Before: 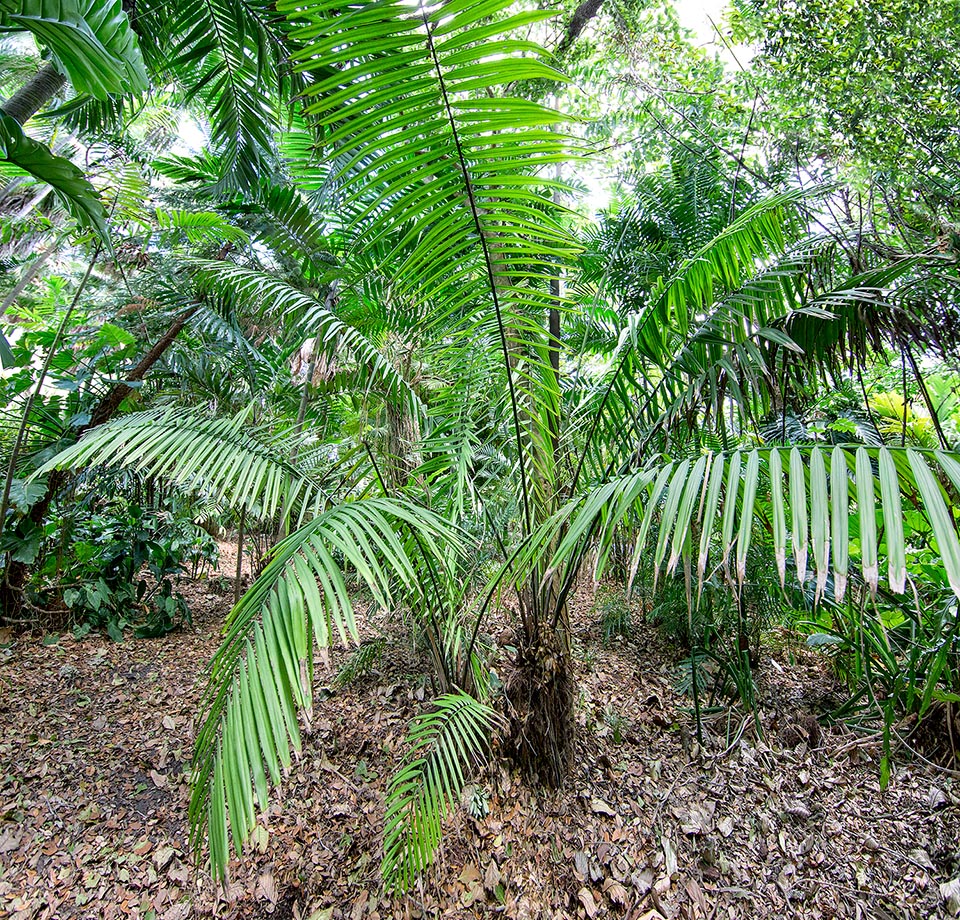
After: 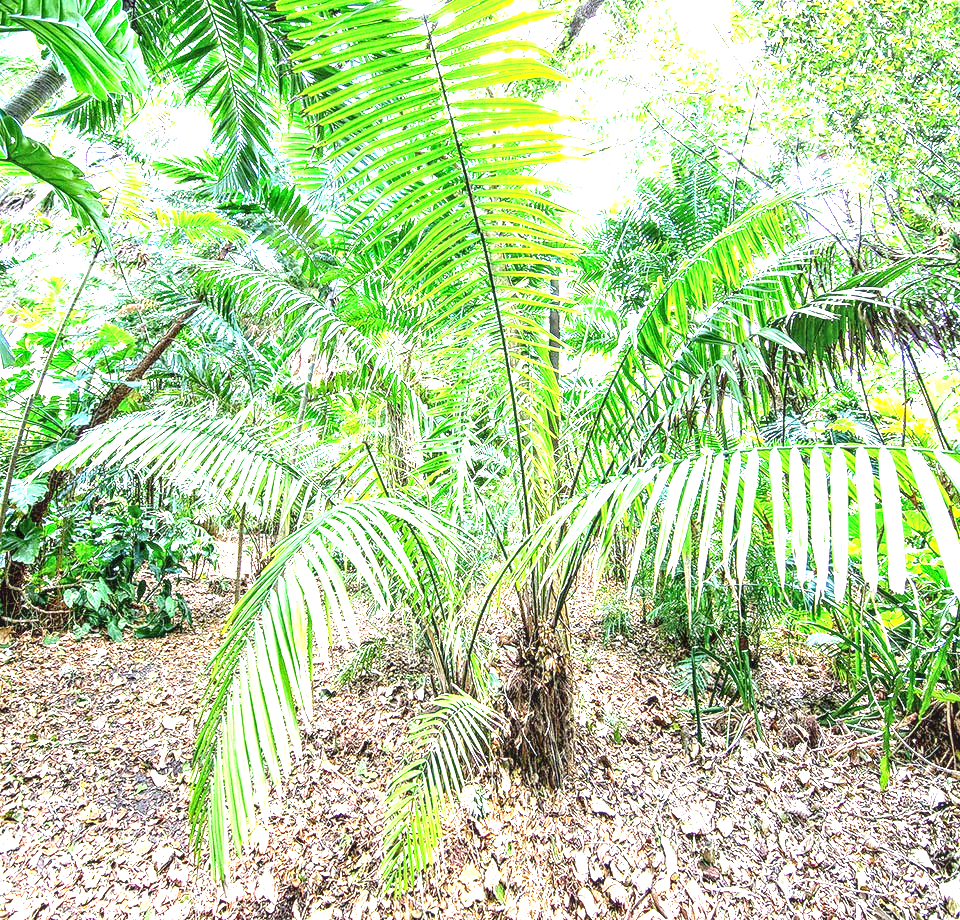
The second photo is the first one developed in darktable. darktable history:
local contrast: detail 130%
exposure: exposure 2.207 EV, compensate highlight preservation false
